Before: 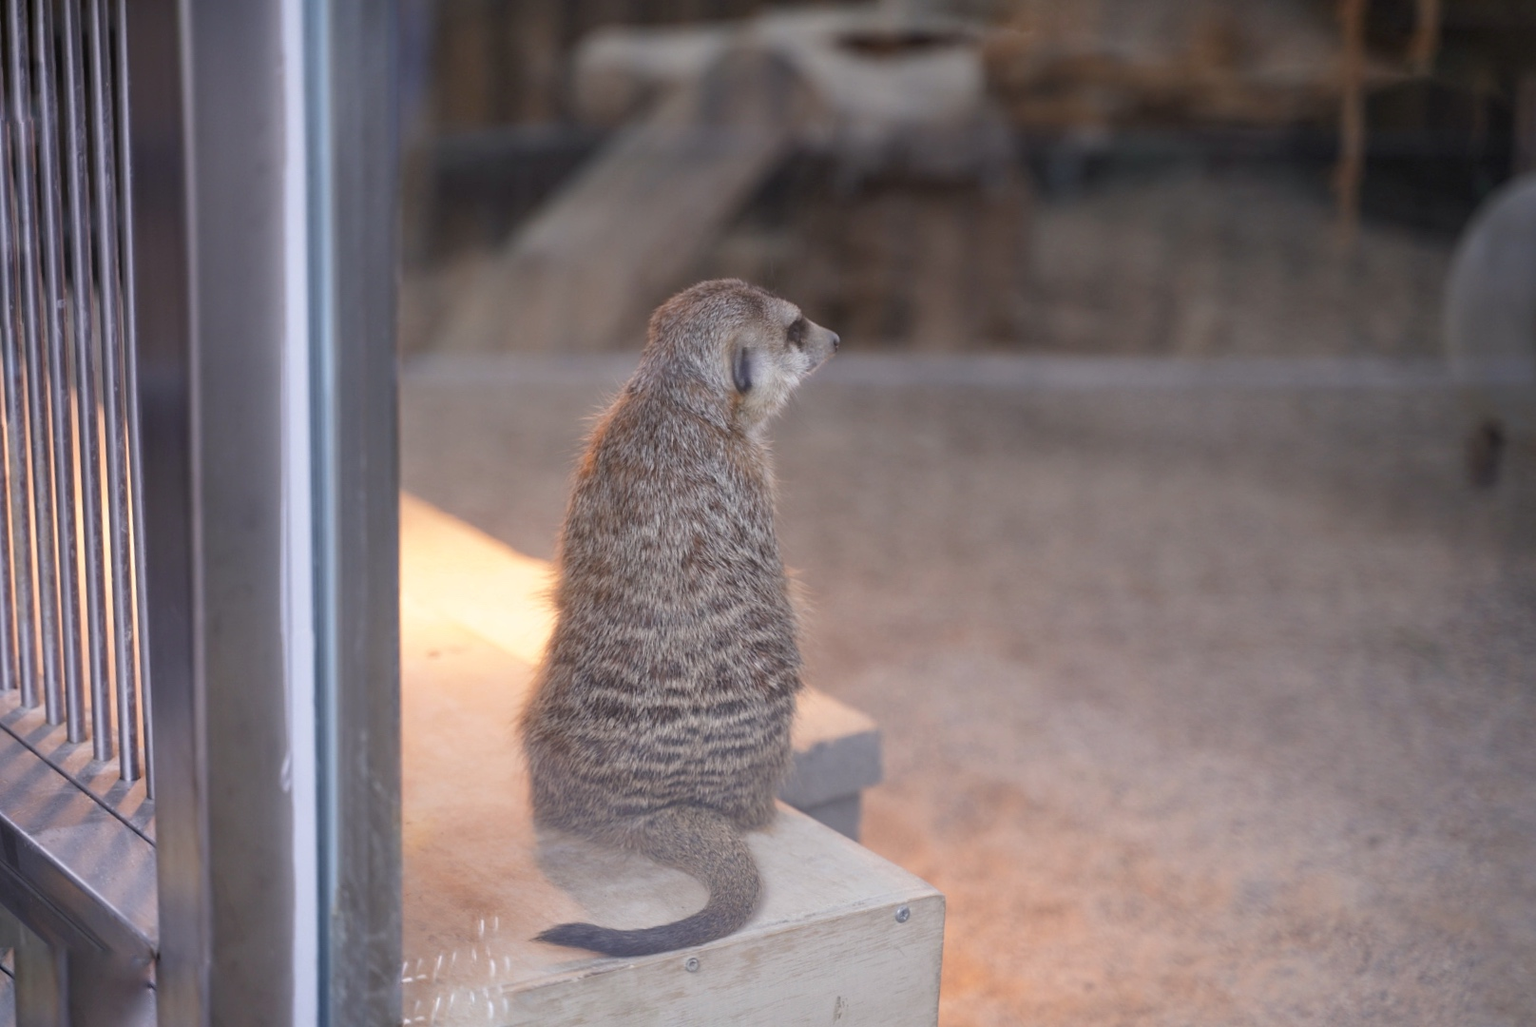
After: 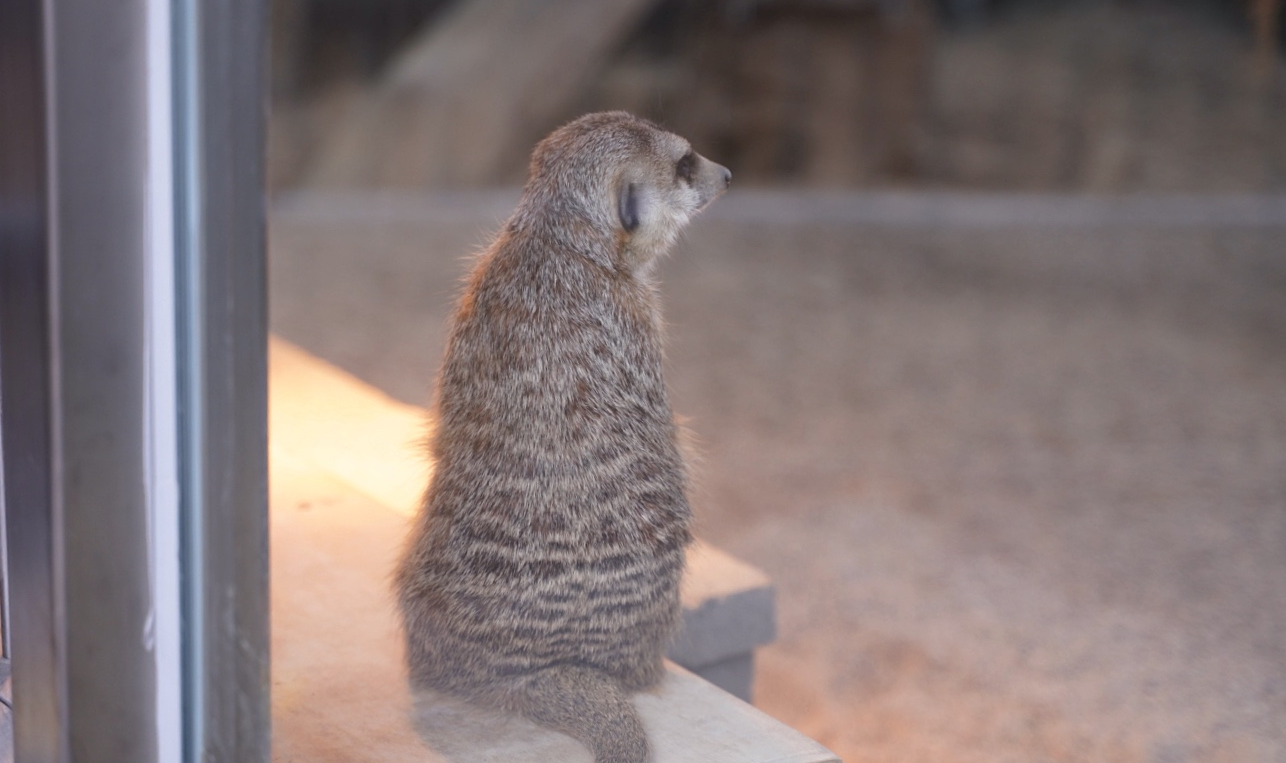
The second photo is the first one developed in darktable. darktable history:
crop: left 9.411%, top 16.904%, right 10.97%, bottom 12.379%
